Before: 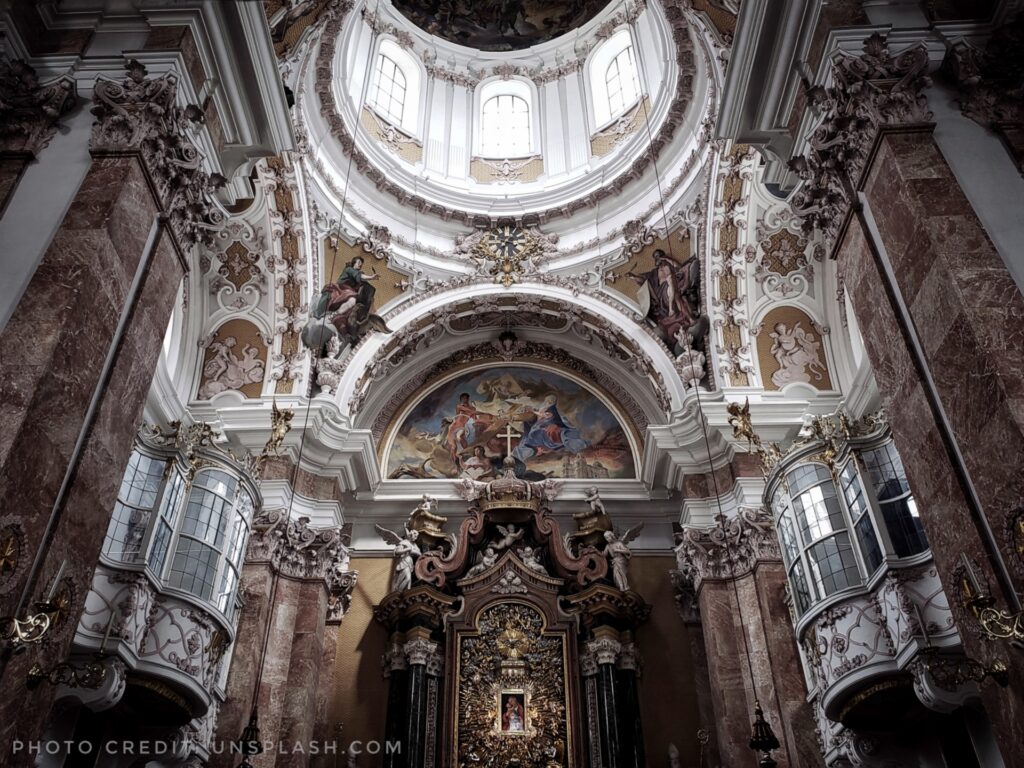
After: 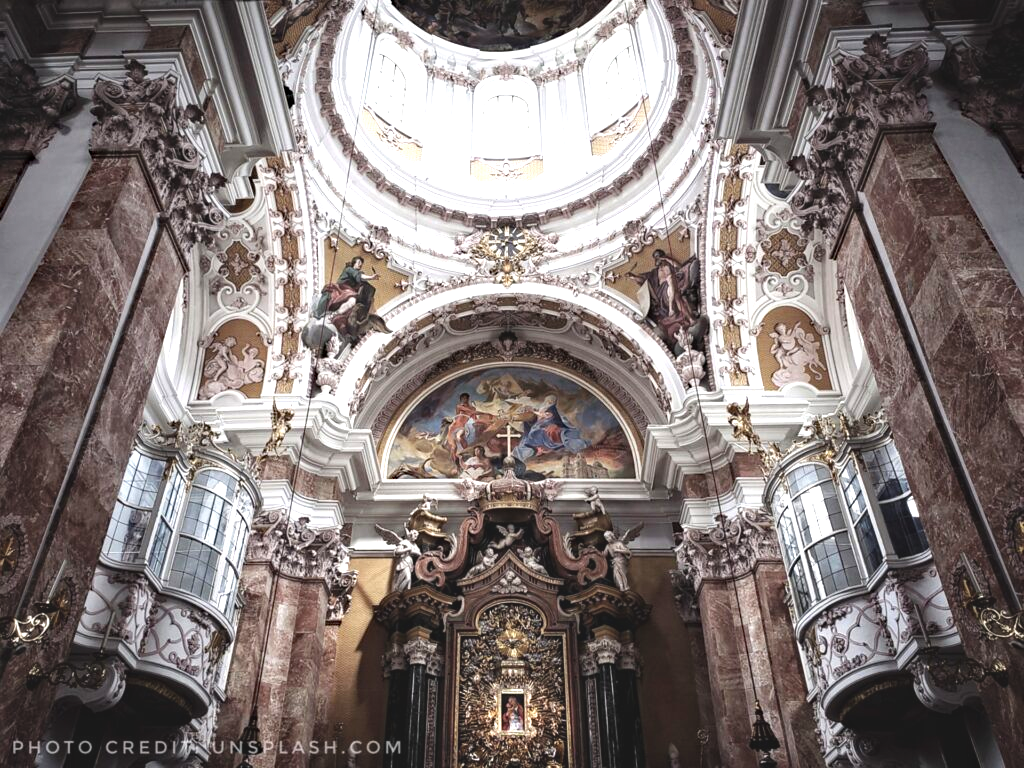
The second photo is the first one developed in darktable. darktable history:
exposure: black level correction -0.005, exposure 1.006 EV, compensate exposure bias true, compensate highlight preservation false
haze removal: compatibility mode true, adaptive false
